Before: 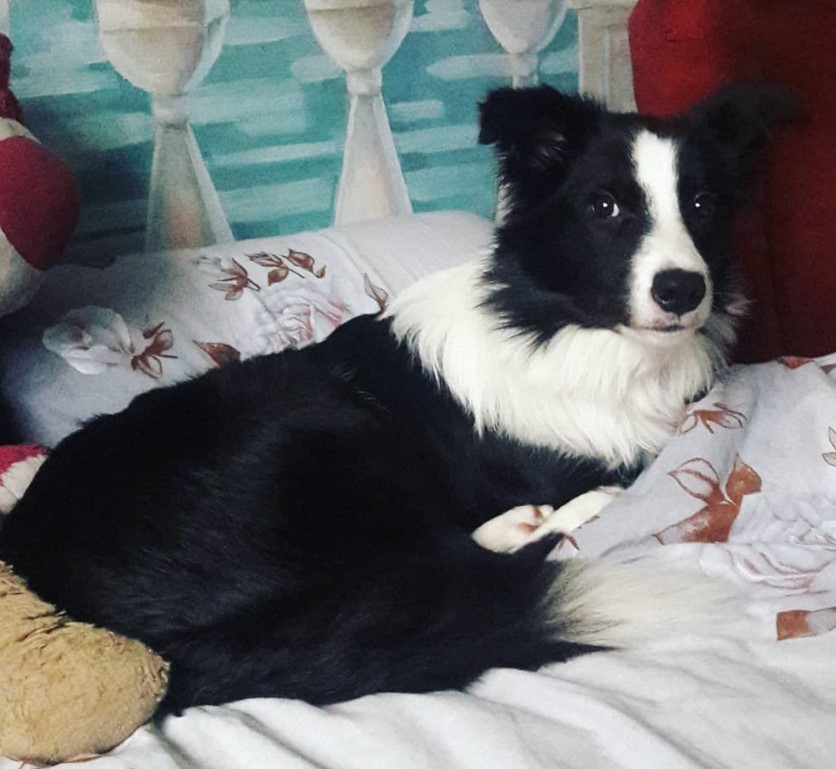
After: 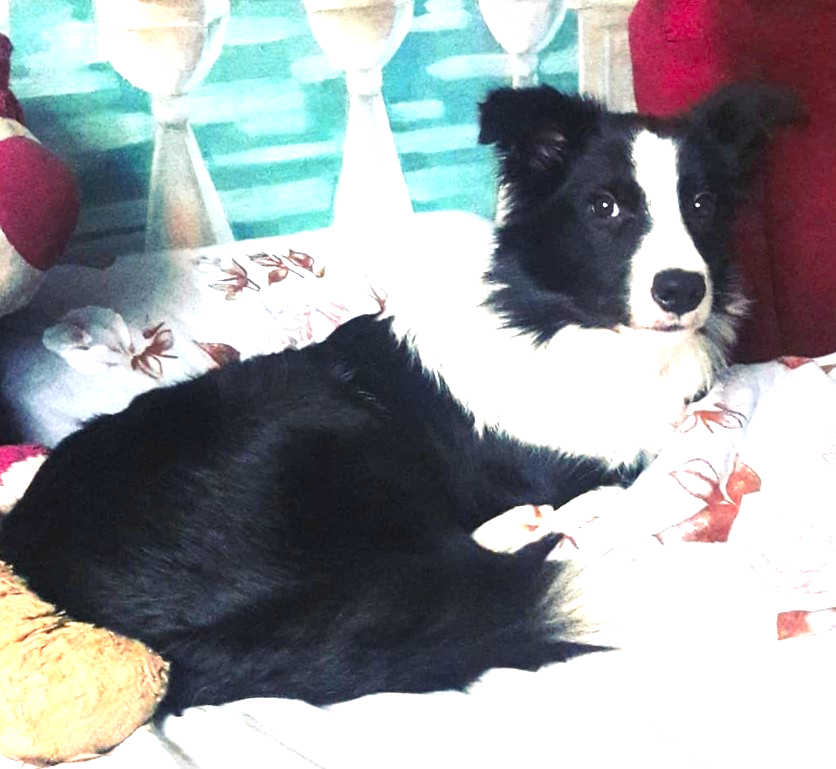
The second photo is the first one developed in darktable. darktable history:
exposure: black level correction 0, exposure 1.5 EV, compensate highlight preservation false
color zones: curves: ch1 [(0.263, 0.53) (0.376, 0.287) (0.487, 0.512) (0.748, 0.547) (1, 0.513)]; ch2 [(0.262, 0.45) (0.751, 0.477)], mix 31.98%
